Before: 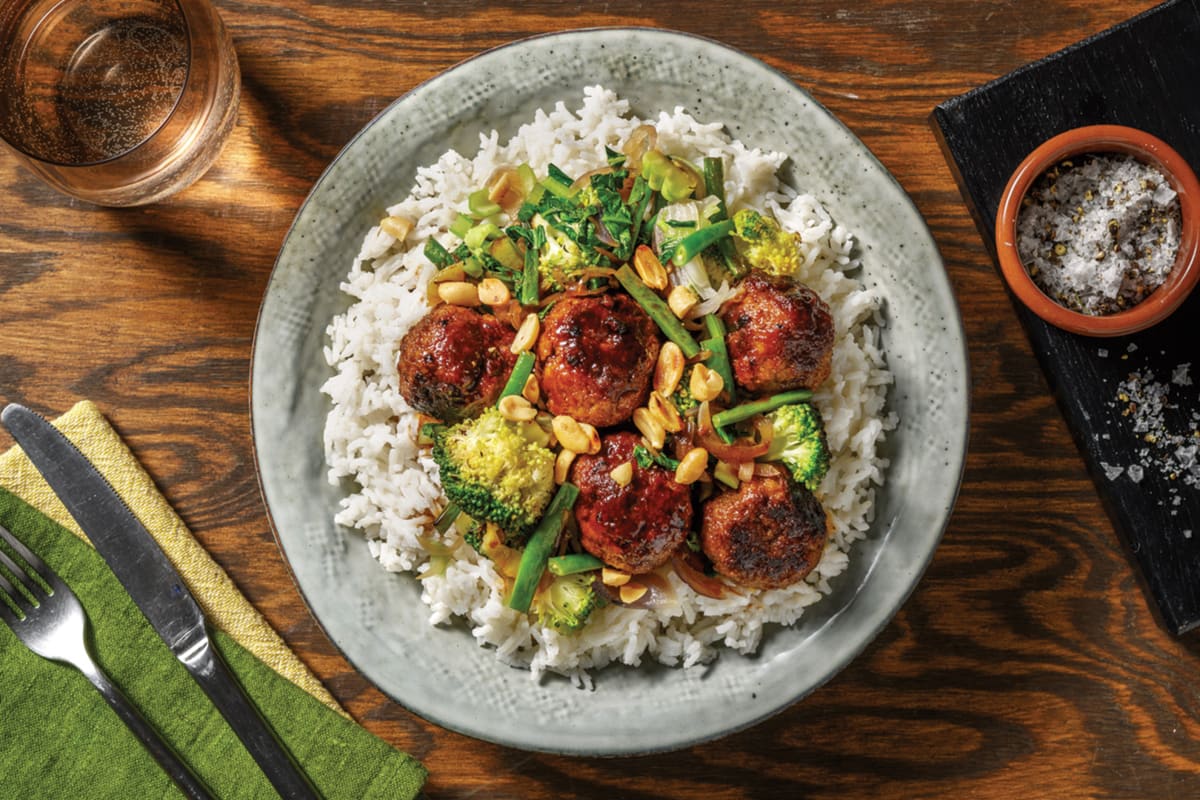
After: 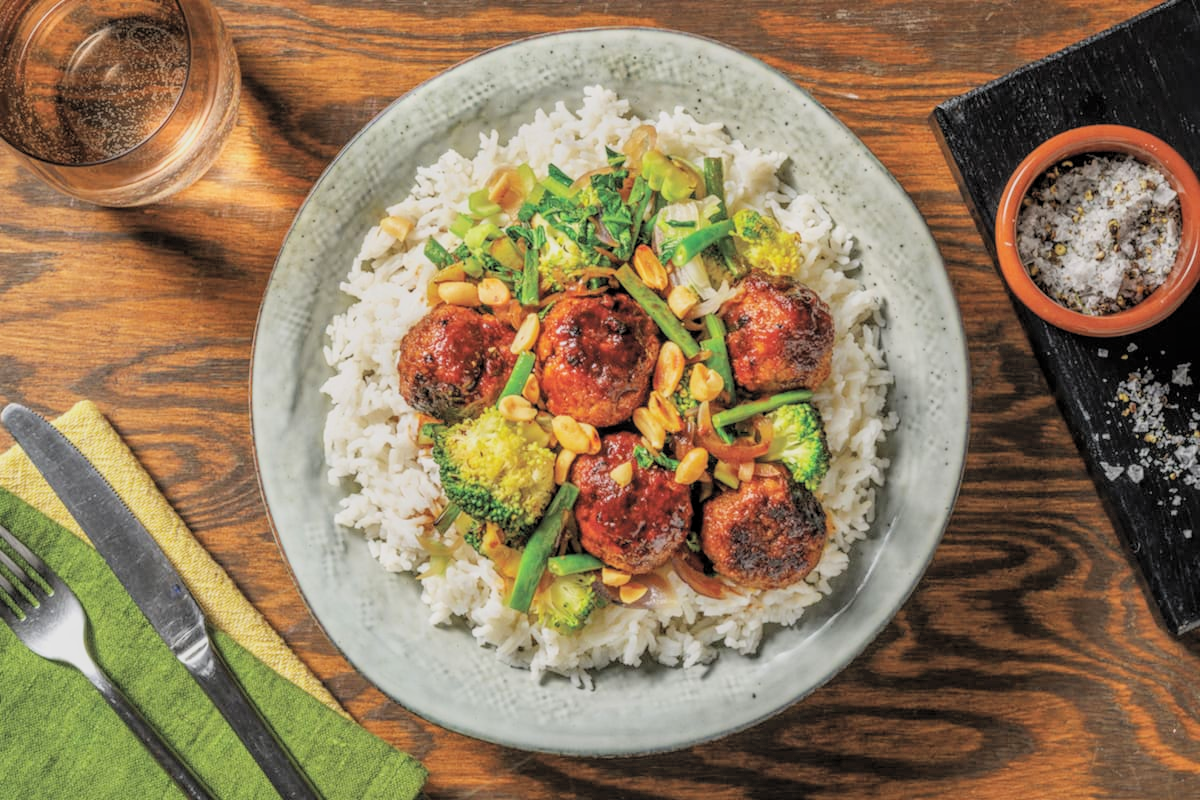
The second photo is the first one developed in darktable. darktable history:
local contrast: detail 118%
filmic rgb: black relative exposure -8.88 EV, white relative exposure 4.99 EV, target black luminance 0%, hardness 3.77, latitude 66.48%, contrast 0.817, highlights saturation mix 10.05%, shadows ↔ highlights balance 20.25%, color science v6 (2022)
exposure: black level correction -0.002, exposure 0.536 EV, compensate highlight preservation false
contrast brightness saturation: brightness 0.121
